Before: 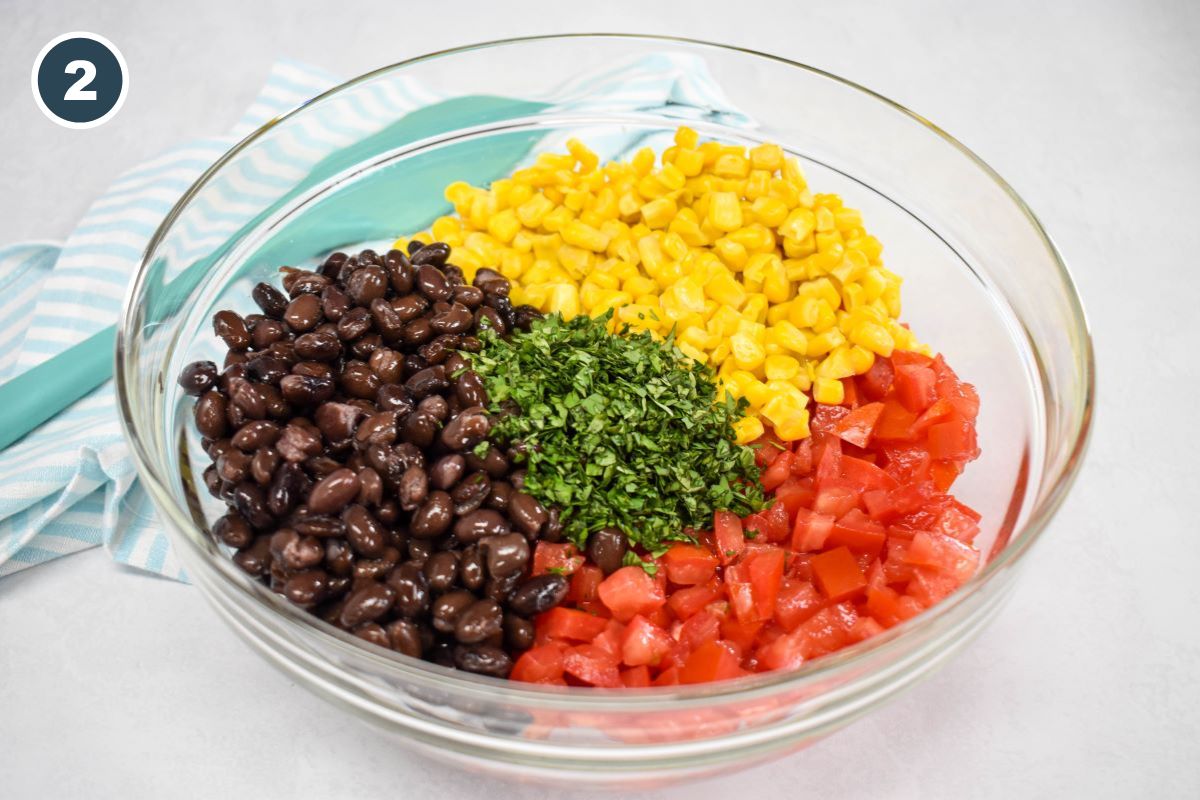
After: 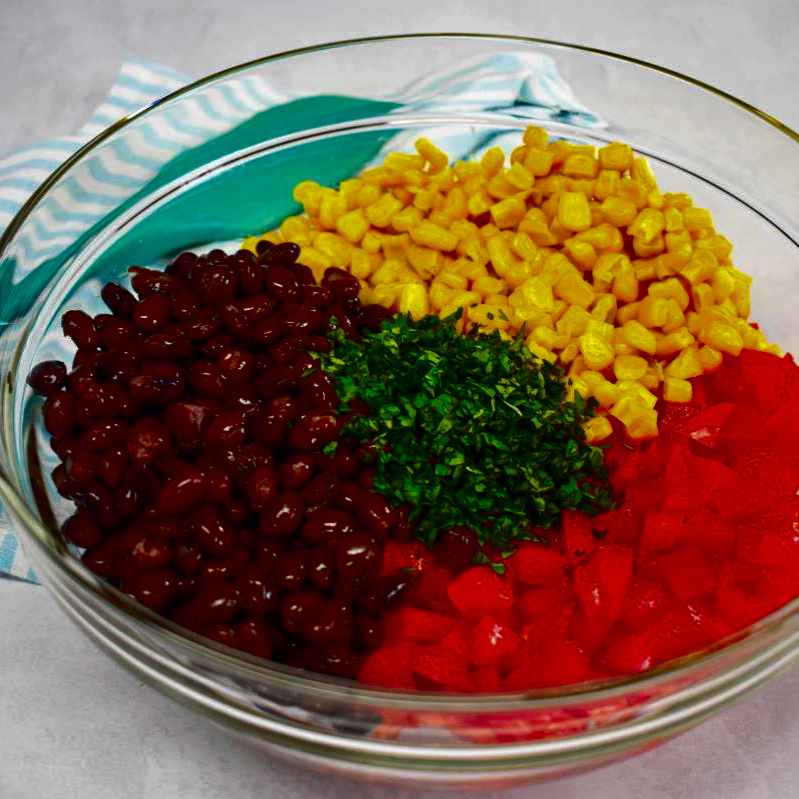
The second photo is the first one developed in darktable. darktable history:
contrast brightness saturation: brightness -1, saturation 1
crop and rotate: left 12.648%, right 20.685%
